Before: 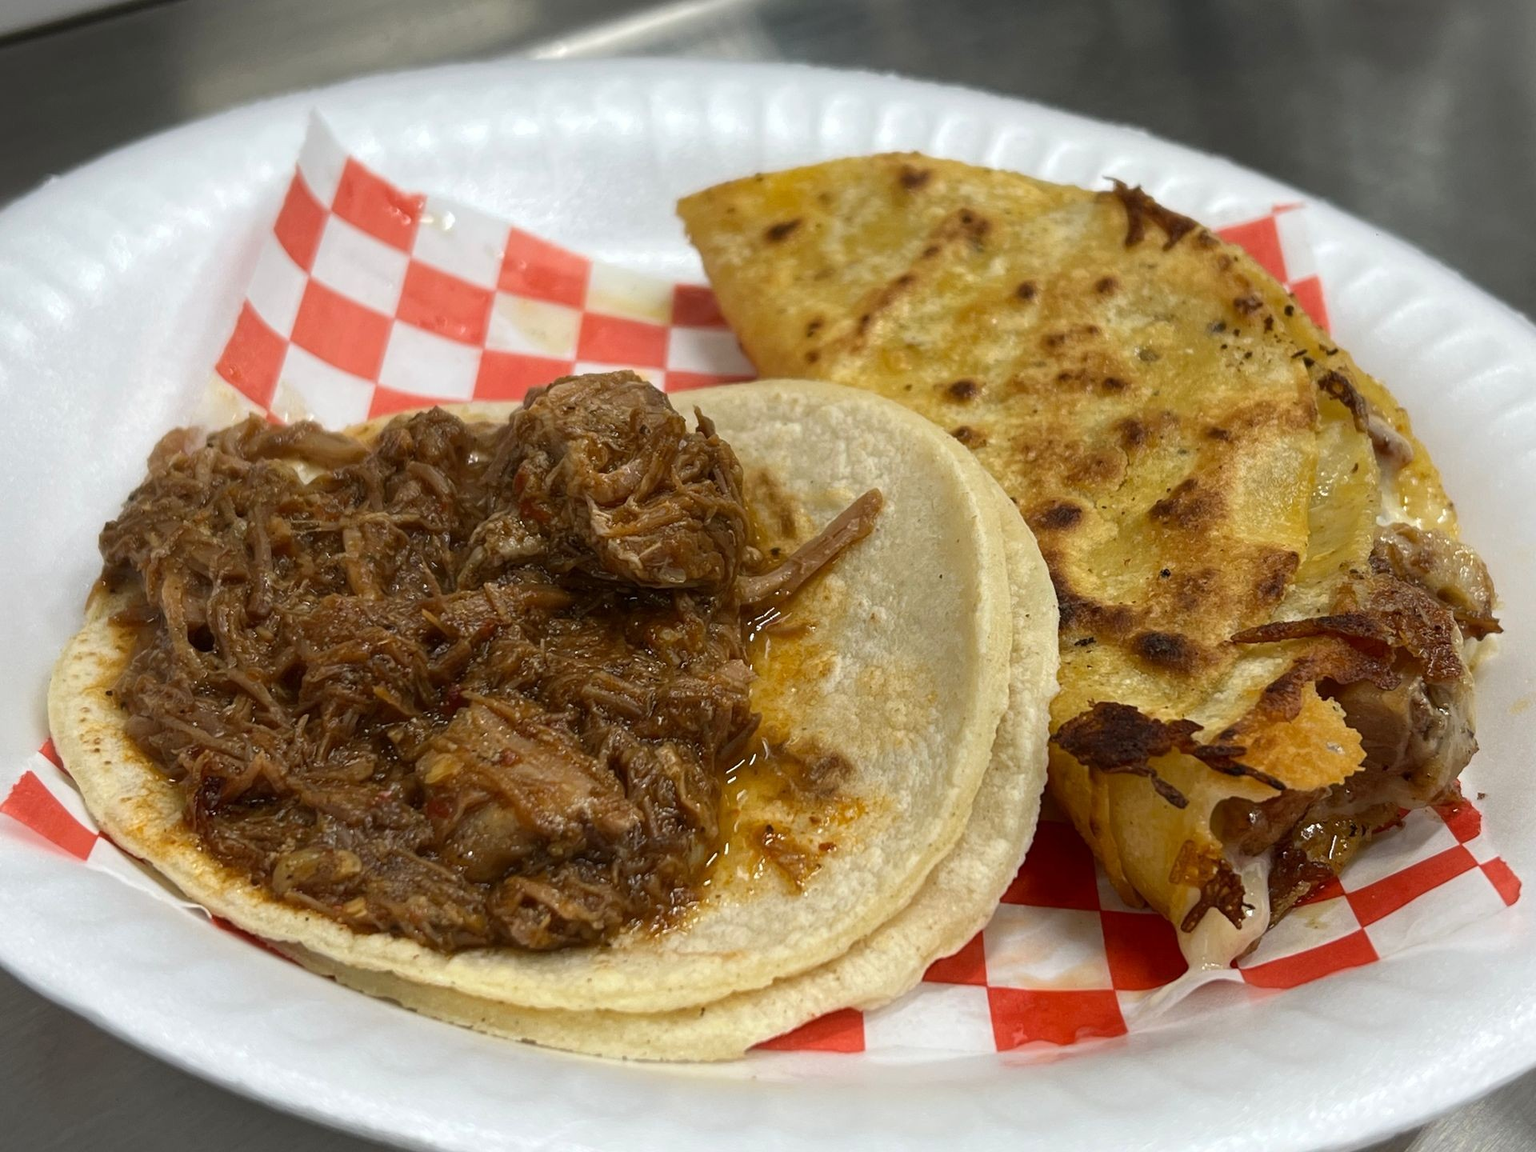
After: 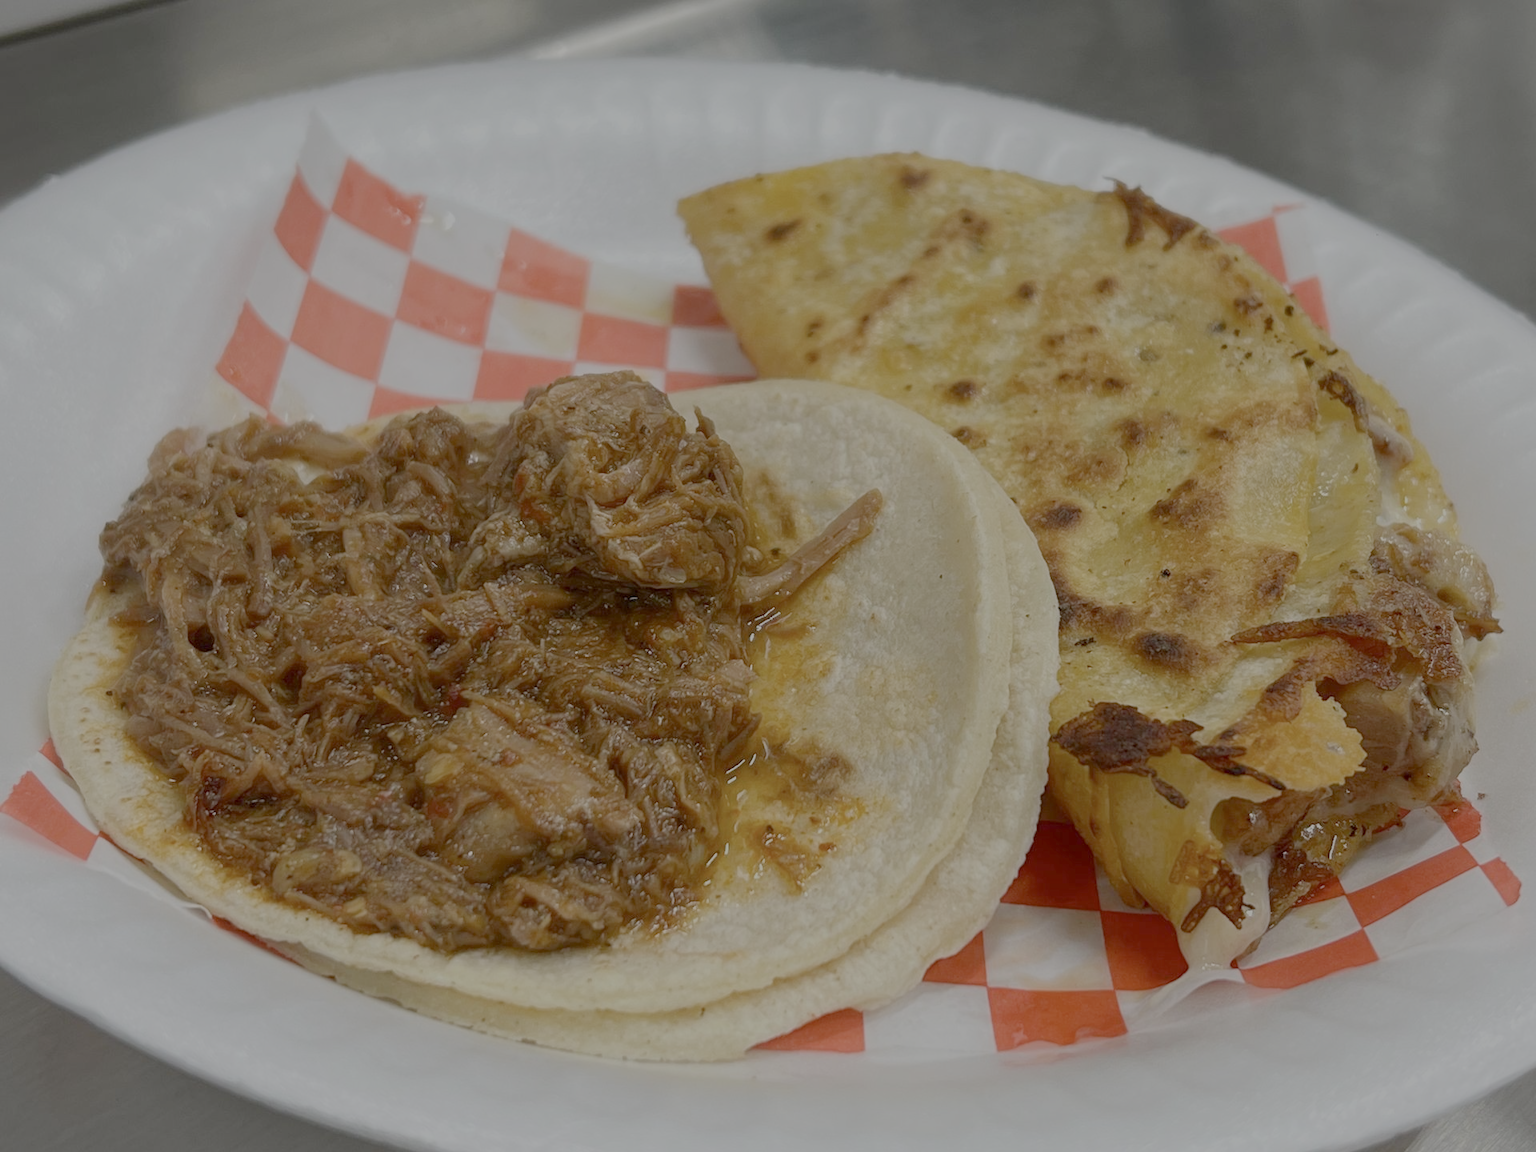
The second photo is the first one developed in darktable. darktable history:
filmic rgb: black relative exposure -13.93 EV, white relative exposure 7.97 EV, threshold 5.98 EV, hardness 3.75, latitude 49.07%, contrast 0.513, preserve chrominance no, color science v4 (2020), contrast in shadows soft, enable highlight reconstruction true
